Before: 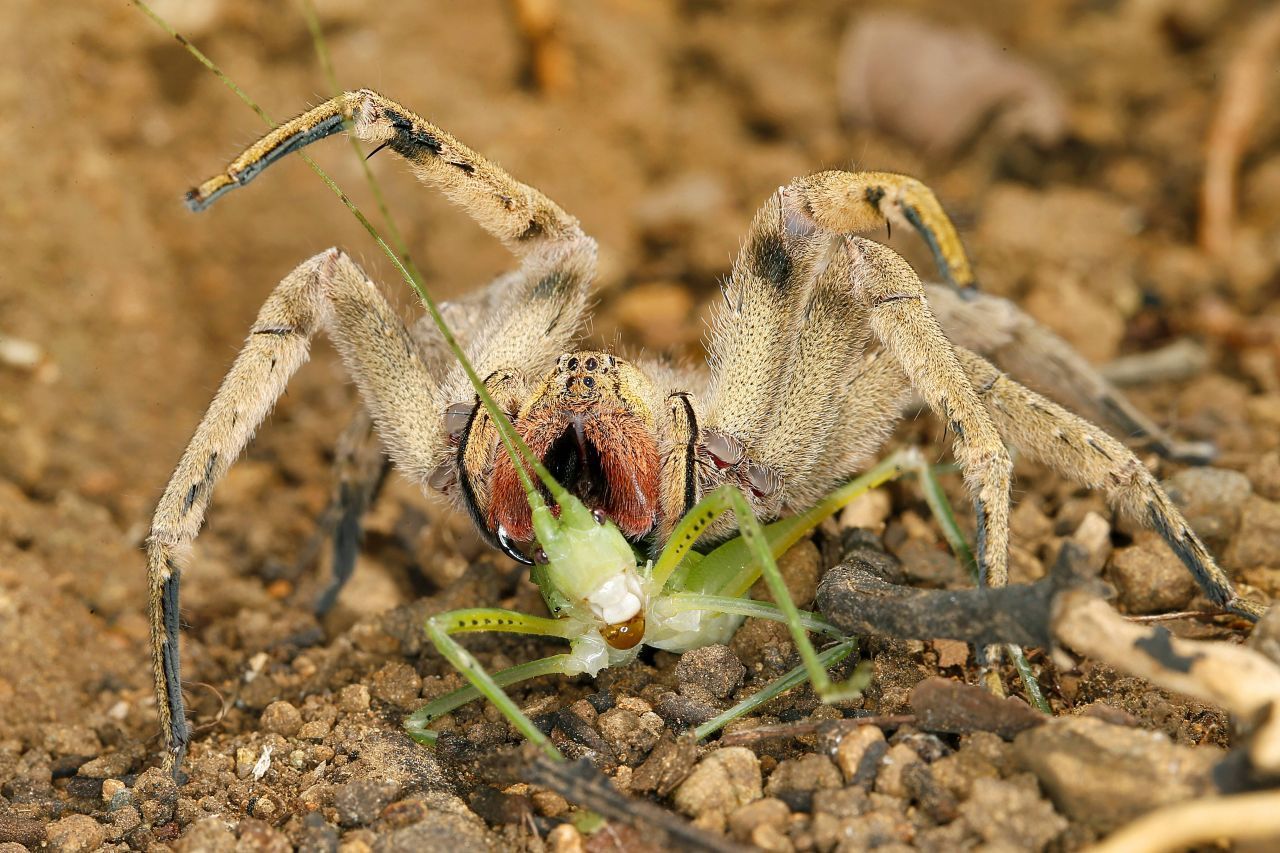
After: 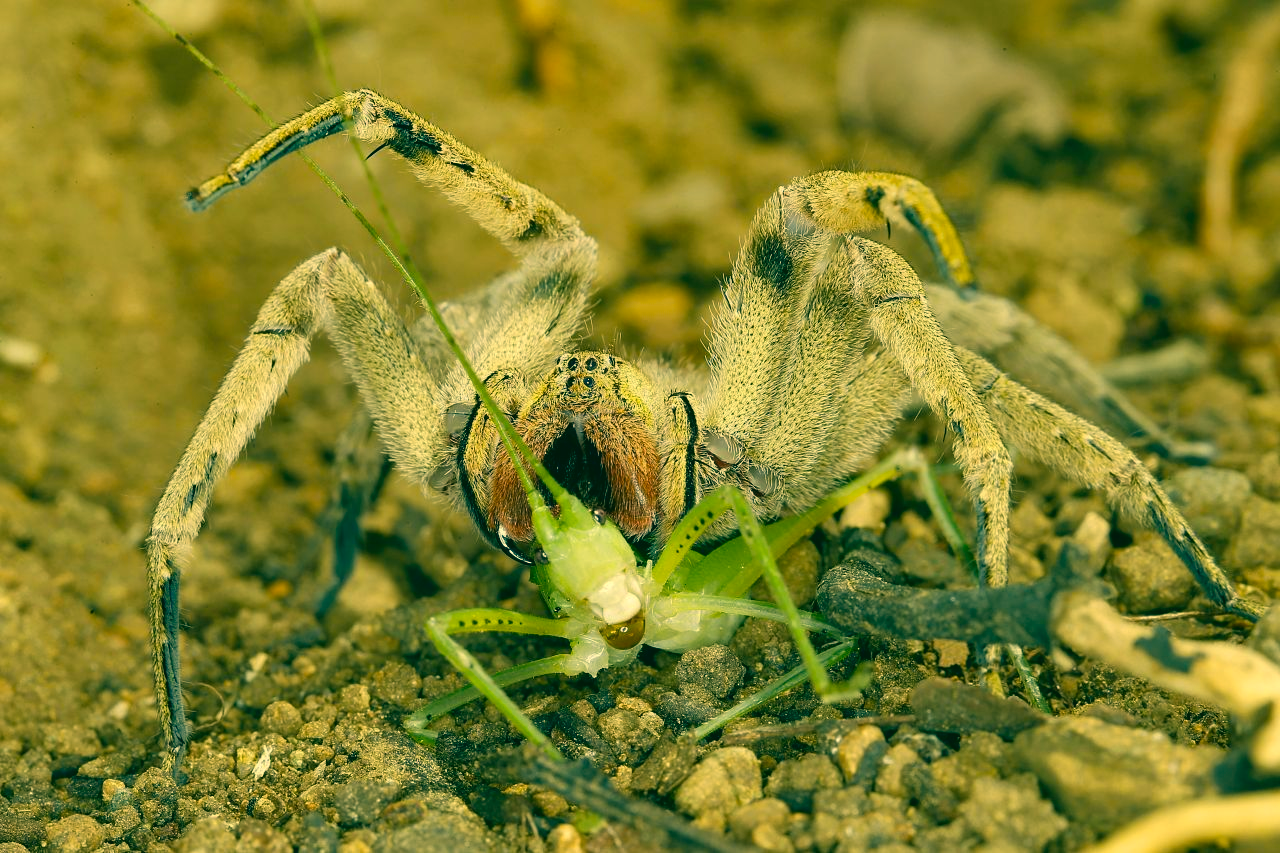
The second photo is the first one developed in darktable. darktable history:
color correction: highlights a* 2.02, highlights b* 33.93, shadows a* -36.98, shadows b* -5.31
